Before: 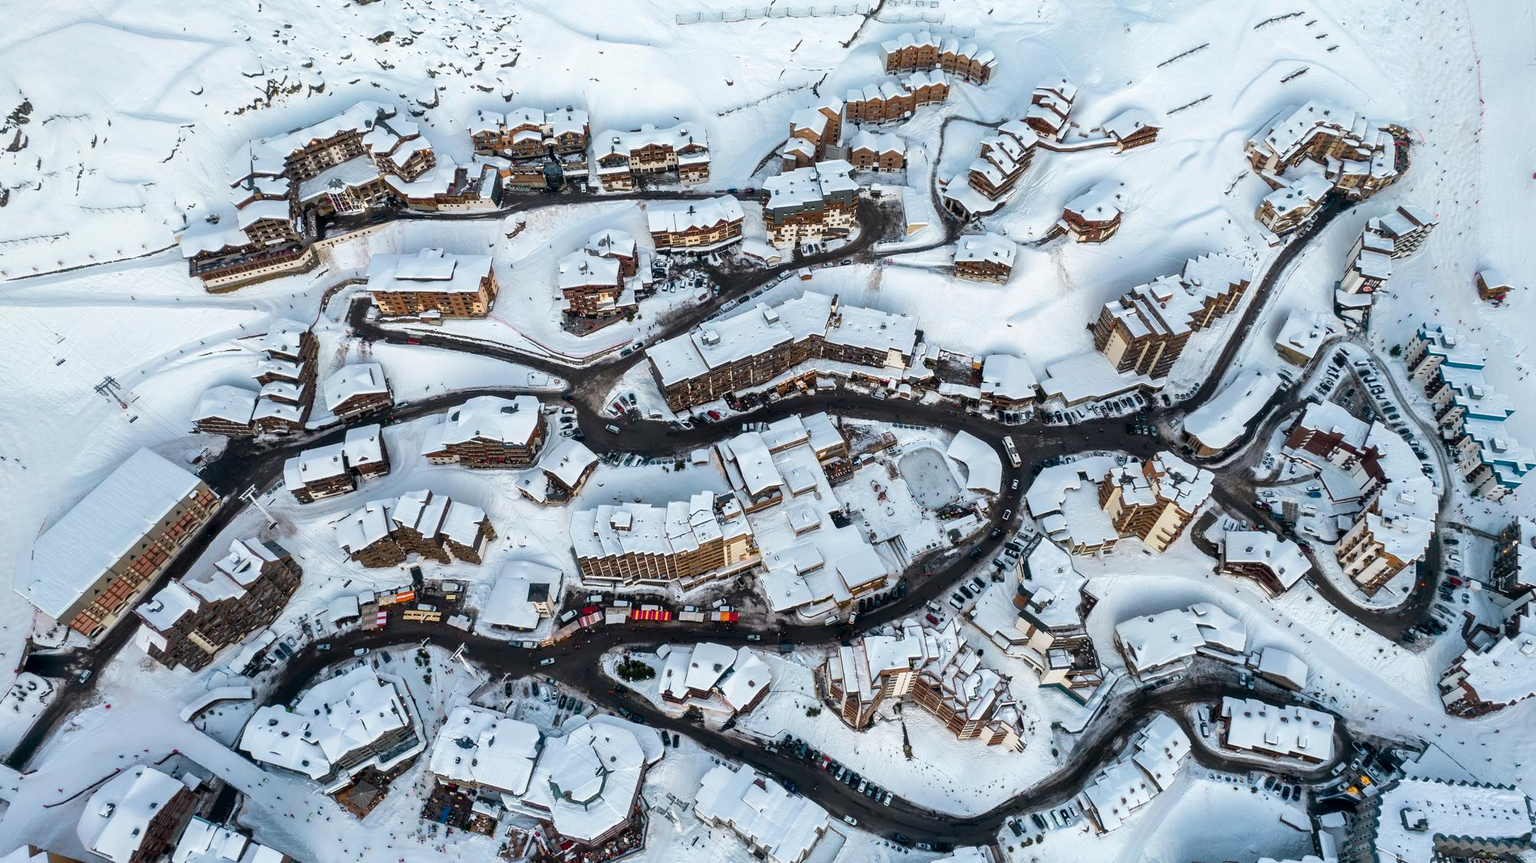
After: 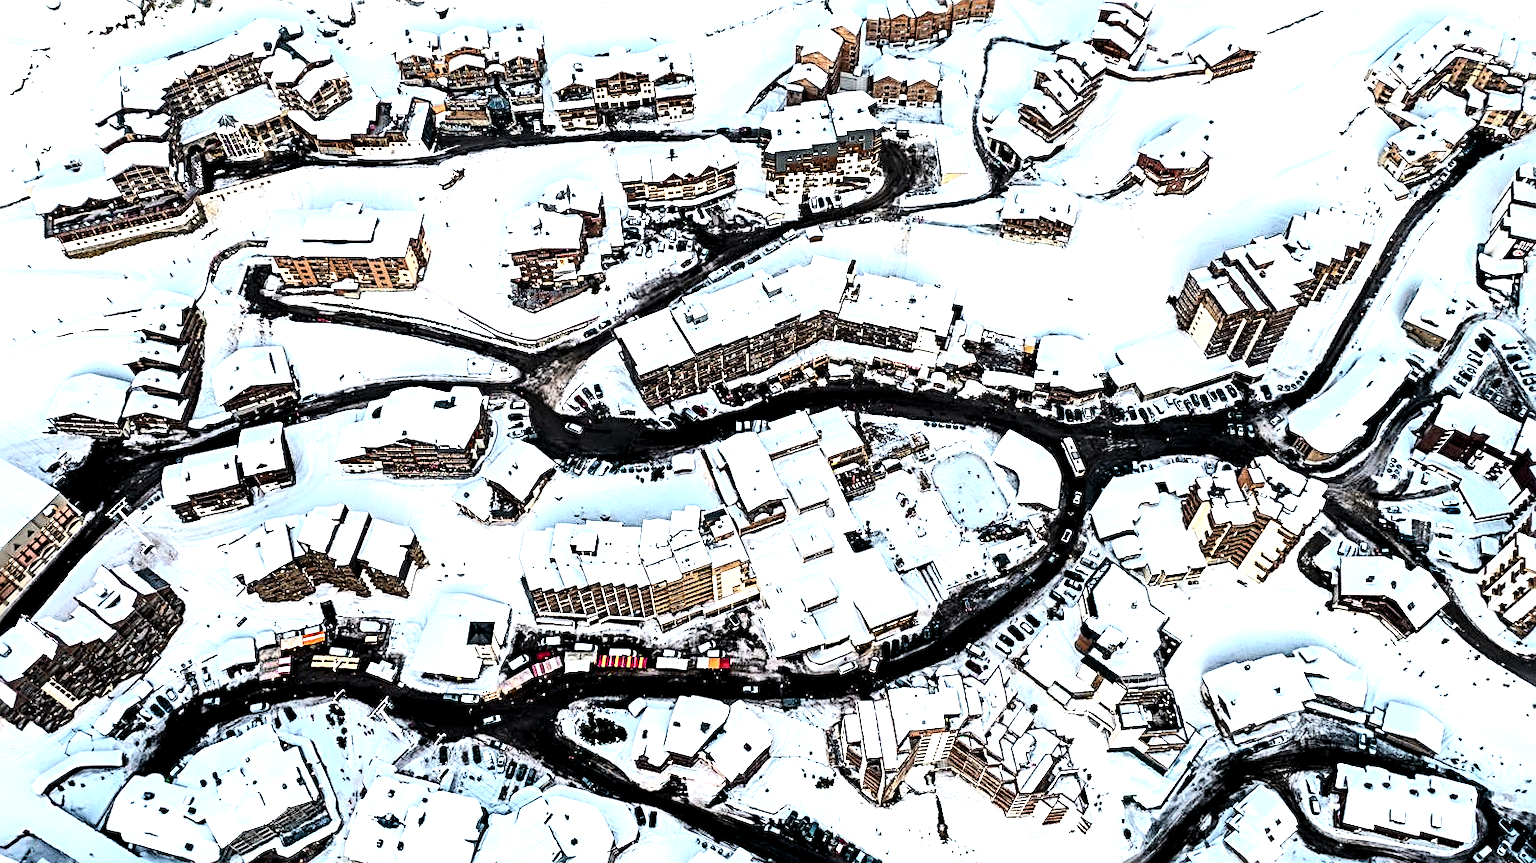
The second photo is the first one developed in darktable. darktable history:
crop and rotate: left 10.071%, top 10.071%, right 10.02%, bottom 10.02%
rgb levels: levels [[0.034, 0.472, 0.904], [0, 0.5, 1], [0, 0.5, 1]]
exposure: exposure 1.089 EV, compensate highlight preservation false
sharpen: radius 3.025, amount 0.757
contrast brightness saturation: contrast 0.28
levels: levels [0, 0.51, 1]
